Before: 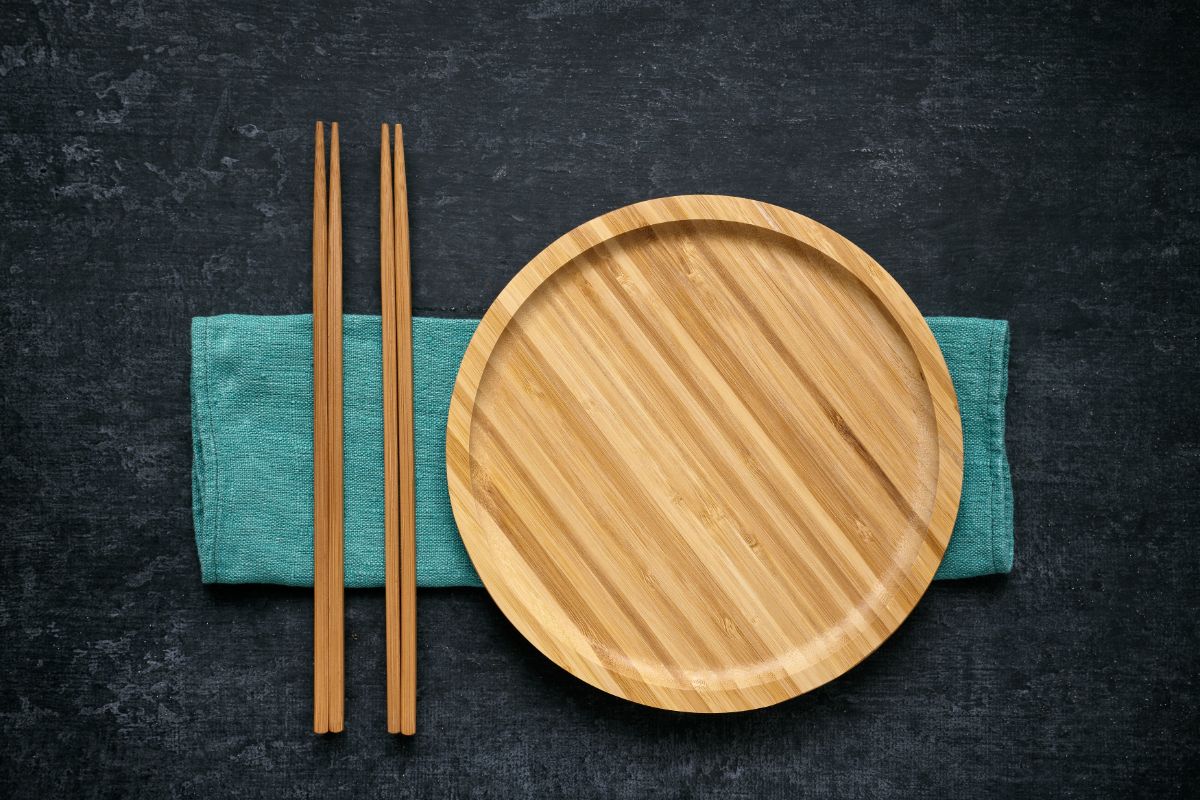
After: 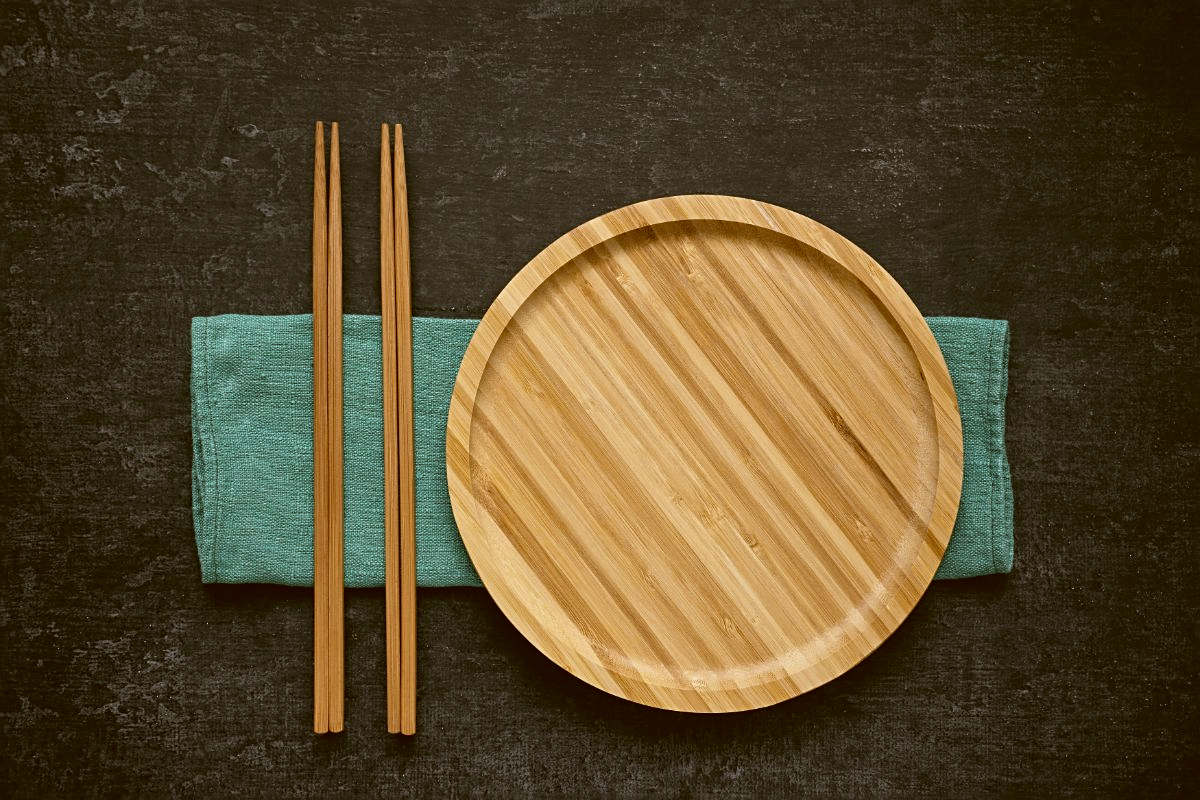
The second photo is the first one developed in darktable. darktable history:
color correction: highlights a* -0.482, highlights b* 0.161, shadows a* 4.66, shadows b* 20.72
exposure: compensate highlight preservation false
contrast brightness saturation: contrast -0.08, brightness -0.04, saturation -0.11
sharpen: radius 2.529, amount 0.323
